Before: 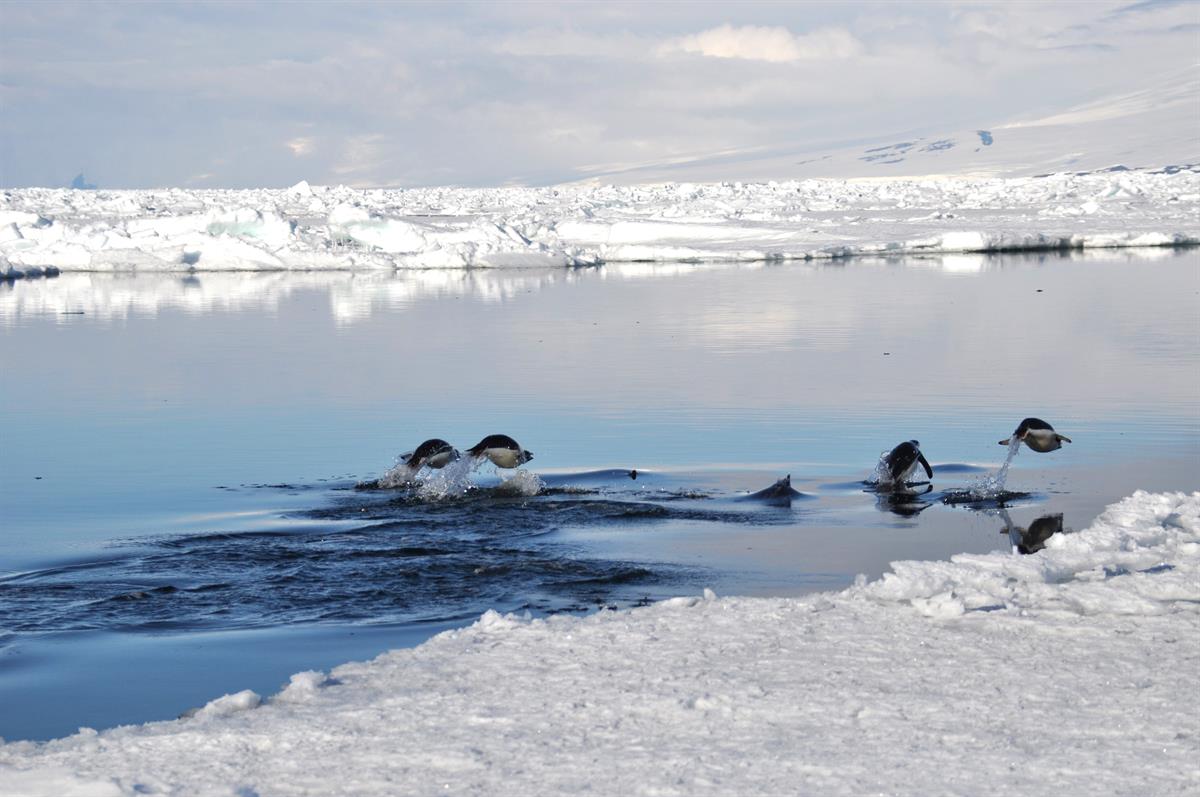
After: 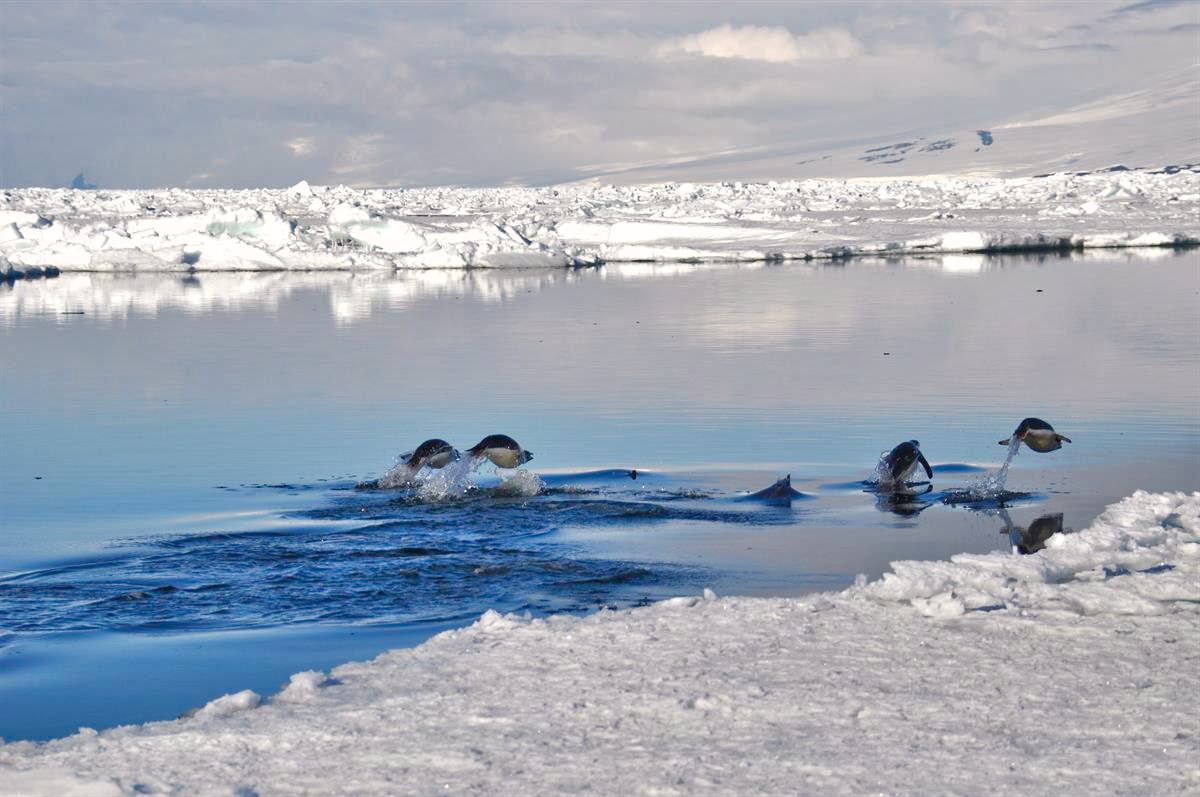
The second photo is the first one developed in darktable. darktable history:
shadows and highlights: low approximation 0.01, soften with gaussian
color balance rgb: highlights gain › chroma 0.777%, highlights gain › hue 57.44°, linear chroma grading › shadows 9.997%, linear chroma grading › highlights 10.541%, linear chroma grading › global chroma 14.574%, linear chroma grading › mid-tones 14.563%, perceptual saturation grading › global saturation -0.145%, perceptual saturation grading › highlights -32.29%, perceptual saturation grading › mid-tones 5.795%, perceptual saturation grading › shadows 16.915%
tone equalizer: -7 EV 0.16 EV, -6 EV 0.621 EV, -5 EV 1.15 EV, -4 EV 1.31 EV, -3 EV 1.17 EV, -2 EV 0.6 EV, -1 EV 0.146 EV
